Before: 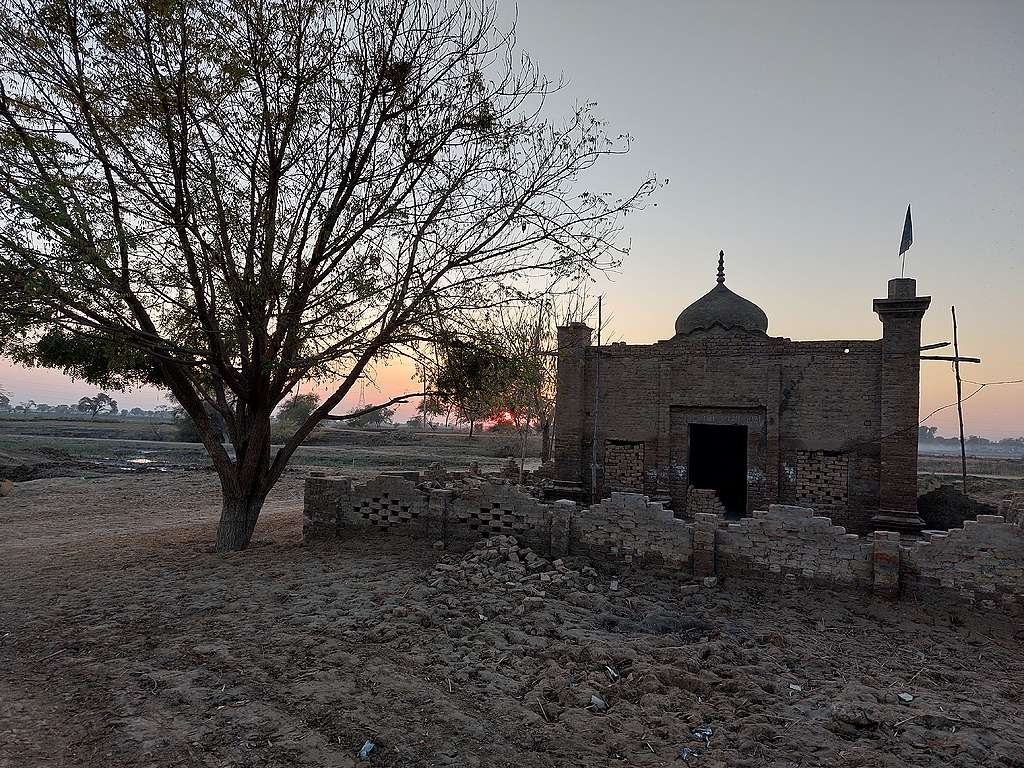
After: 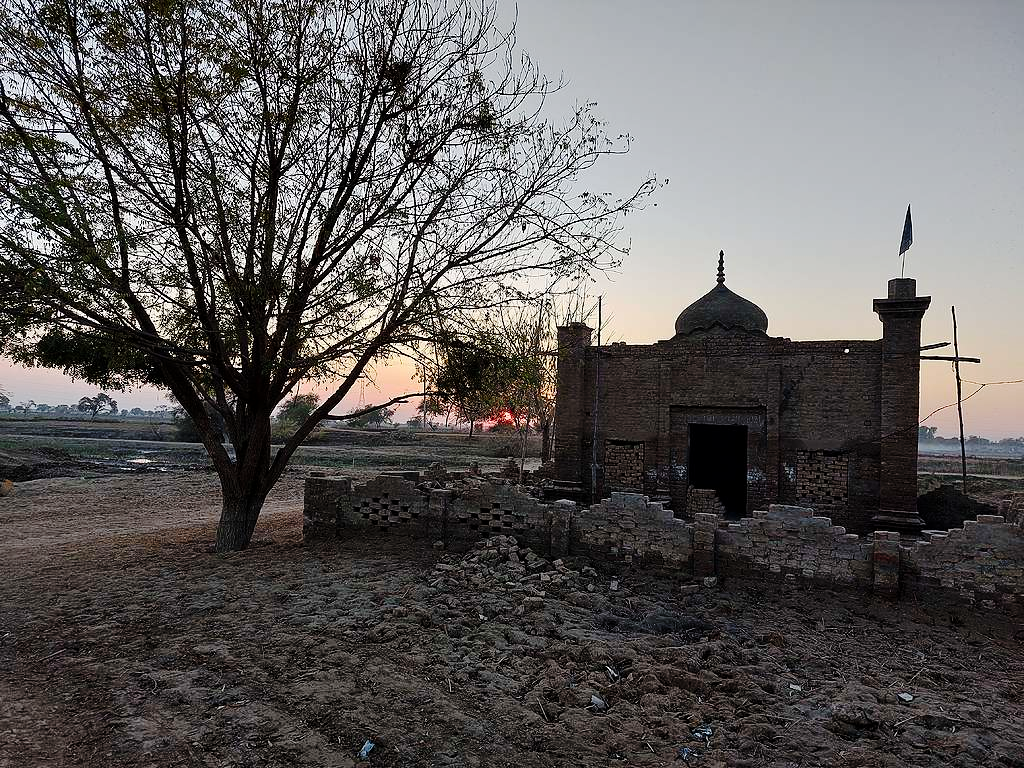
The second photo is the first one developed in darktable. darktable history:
tone curve: curves: ch0 [(0.003, 0) (0.066, 0.031) (0.16, 0.089) (0.269, 0.218) (0.395, 0.408) (0.517, 0.56) (0.684, 0.734) (0.791, 0.814) (1, 1)]; ch1 [(0, 0) (0.164, 0.115) (0.337, 0.332) (0.39, 0.398) (0.464, 0.461) (0.501, 0.5) (0.507, 0.5) (0.534, 0.532) (0.577, 0.59) (0.652, 0.681) (0.733, 0.764) (0.819, 0.823) (1, 1)]; ch2 [(0, 0) (0.337, 0.382) (0.464, 0.476) (0.501, 0.5) (0.527, 0.54) (0.551, 0.565) (0.628, 0.632) (0.689, 0.686) (1, 1)], preserve colors none
